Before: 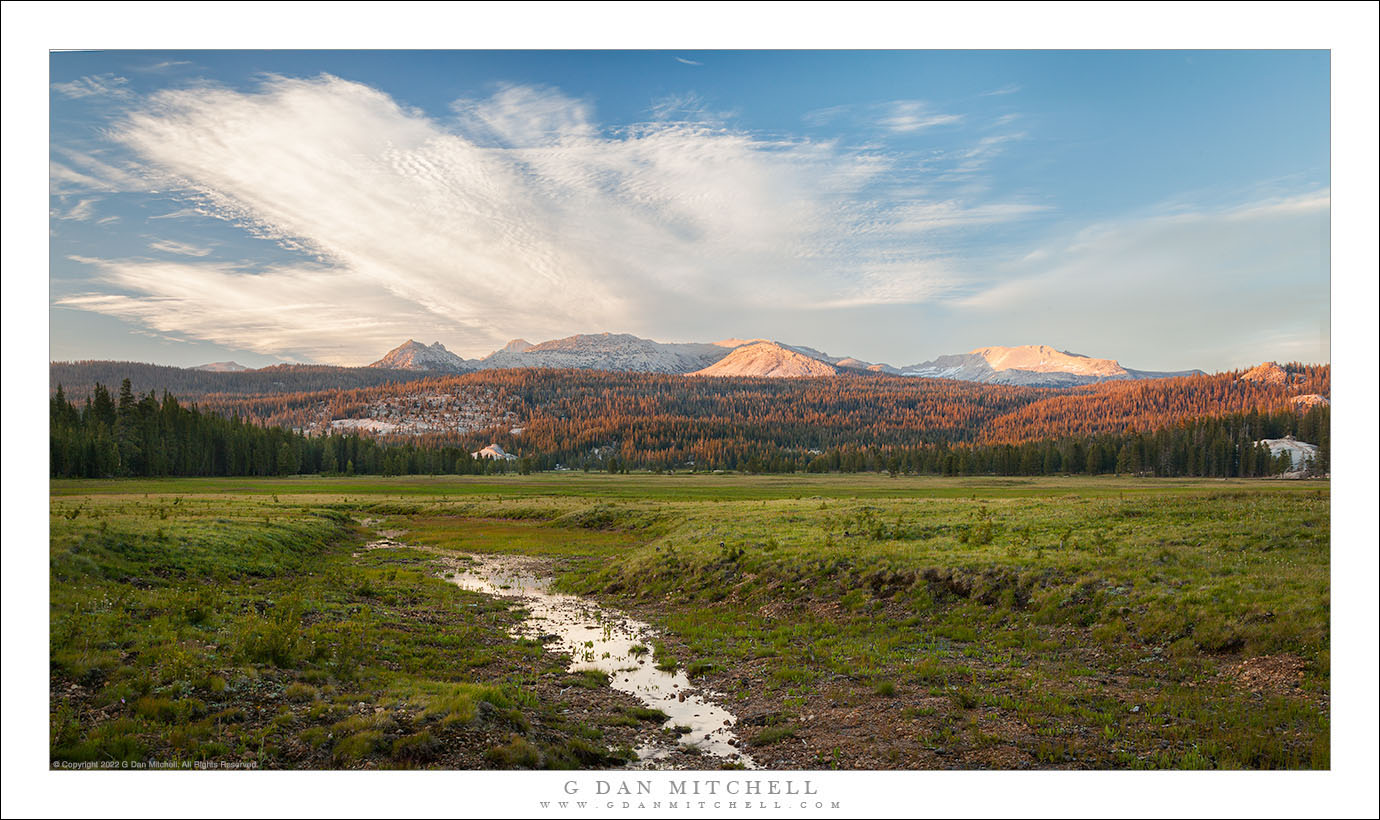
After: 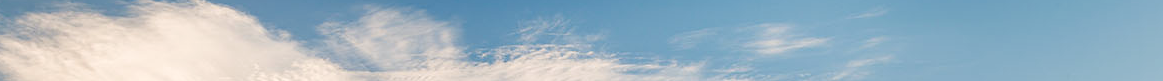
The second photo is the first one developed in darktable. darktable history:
crop and rotate: left 9.644%, top 9.491%, right 6.021%, bottom 80.509%
color balance: lift [0.975, 0.993, 1, 1.015], gamma [1.1, 1, 1, 0.945], gain [1, 1.04, 1, 0.95]
